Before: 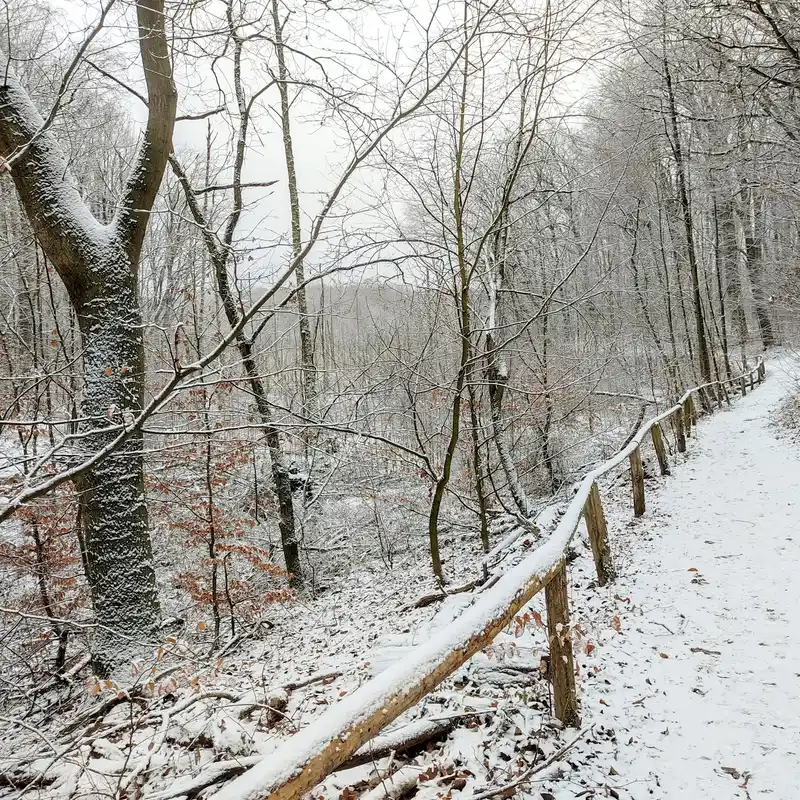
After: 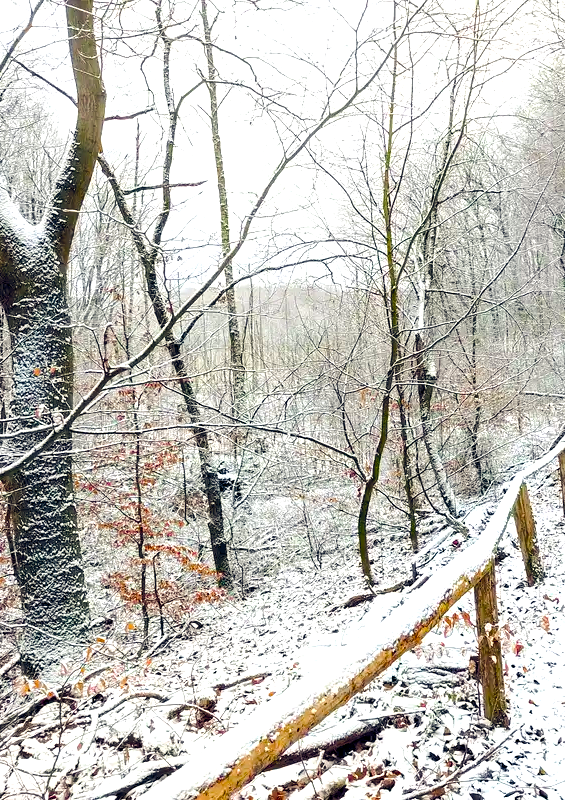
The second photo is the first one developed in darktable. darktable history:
crop and rotate: left 8.94%, right 20.316%
exposure: exposure 0.569 EV, compensate highlight preservation false
color balance rgb: shadows lift › luminance -22.062%, shadows lift › chroma 6.536%, shadows lift › hue 268.29°, global offset › chroma 0.104%, global offset › hue 252.98°, linear chroma grading › global chroma 14.381%, perceptual saturation grading › global saturation 35.039%, perceptual saturation grading › highlights -25.11%, perceptual saturation grading › shadows 49.487%, perceptual brilliance grading › highlights 5.873%, perceptual brilliance grading › mid-tones 17.71%, perceptual brilliance grading › shadows -5.259%, global vibrance 14.651%
